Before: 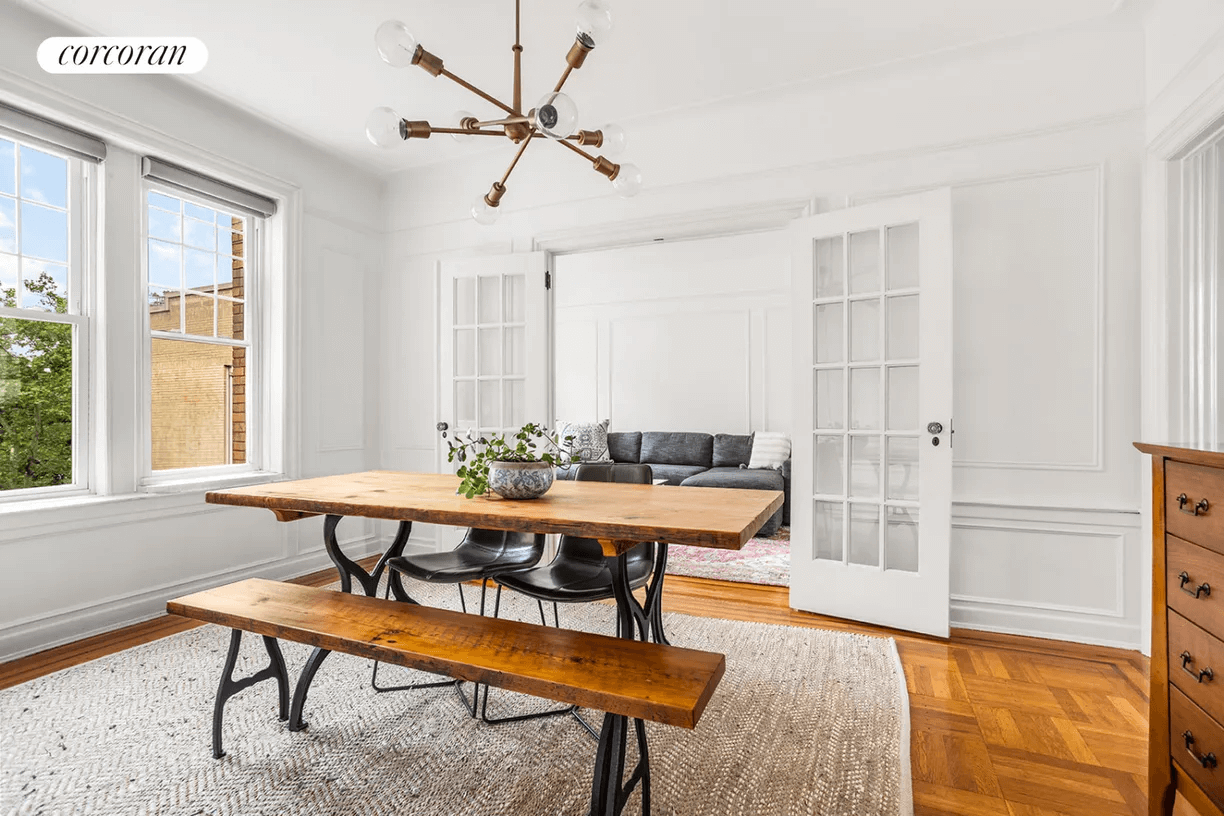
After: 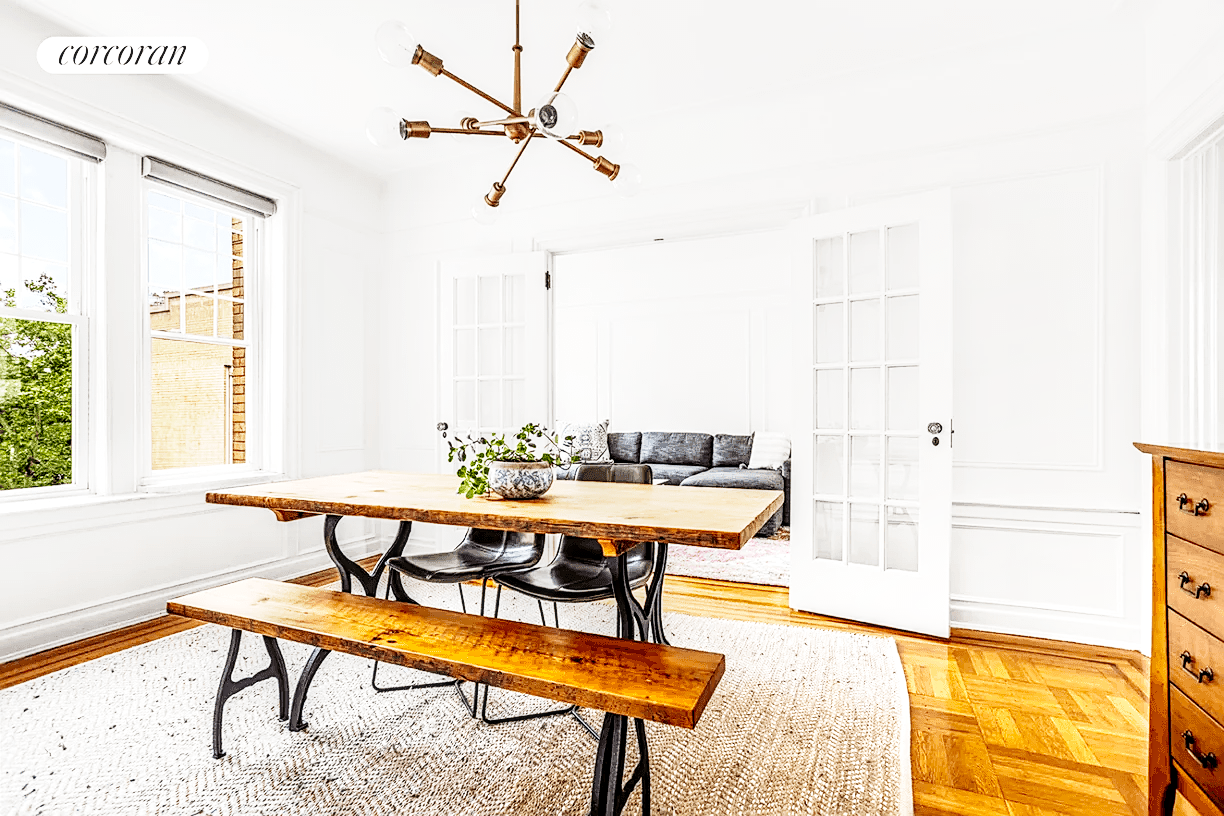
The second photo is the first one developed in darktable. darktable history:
velvia: on, module defaults
sharpen: on, module defaults
local contrast: detail 144%
base curve: curves: ch0 [(0, 0) (0, 0.001) (0.001, 0.001) (0.004, 0.002) (0.007, 0.004) (0.015, 0.013) (0.033, 0.045) (0.052, 0.096) (0.075, 0.17) (0.099, 0.241) (0.163, 0.42) (0.219, 0.55) (0.259, 0.616) (0.327, 0.722) (0.365, 0.765) (0.522, 0.873) (0.547, 0.881) (0.689, 0.919) (0.826, 0.952) (1, 1)], preserve colors none
